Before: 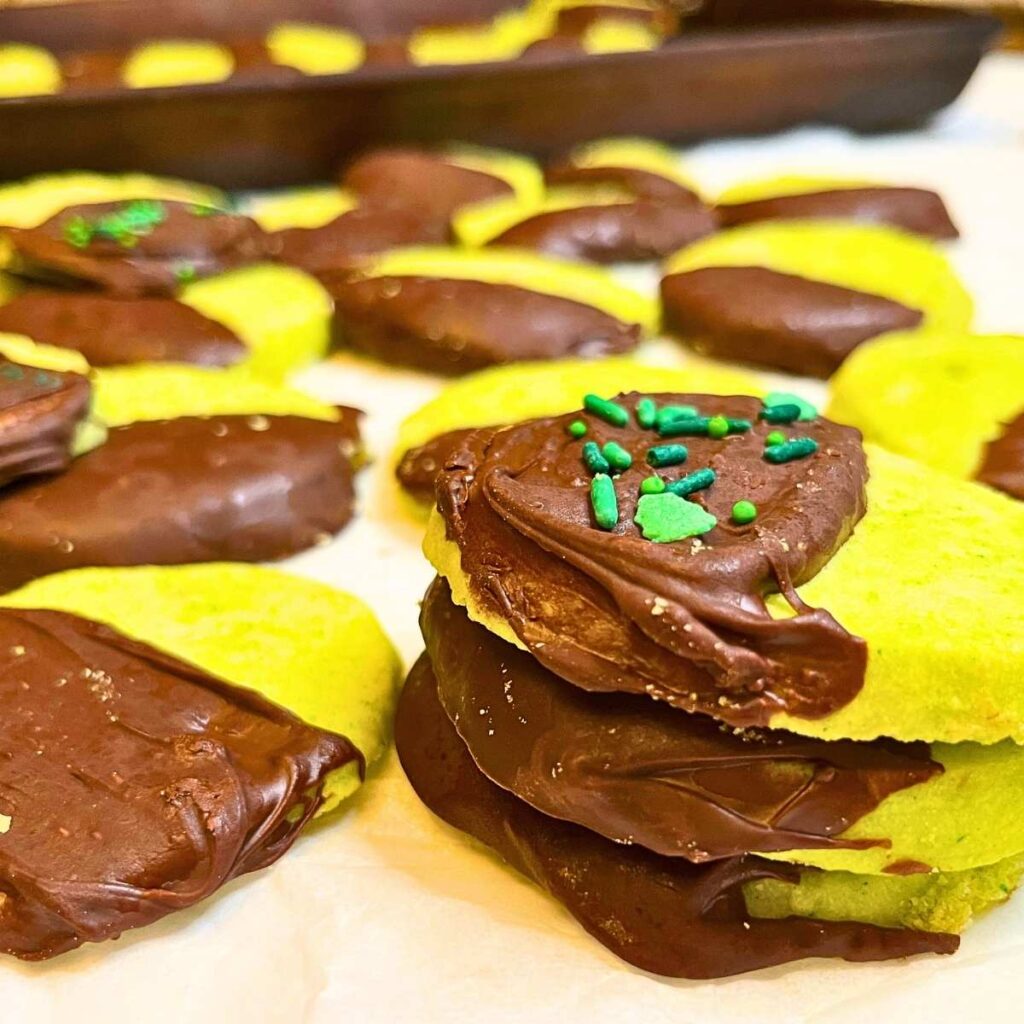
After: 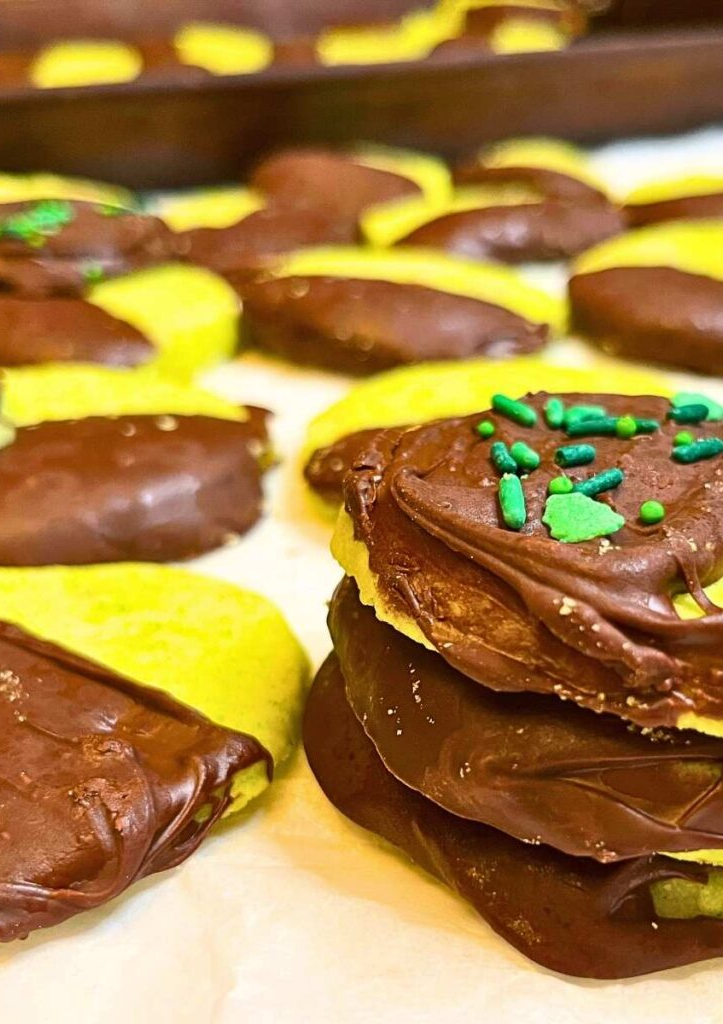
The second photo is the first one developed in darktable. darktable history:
crop and rotate: left 9.08%, right 20.237%
tone equalizer: edges refinement/feathering 500, mask exposure compensation -1.57 EV, preserve details no
